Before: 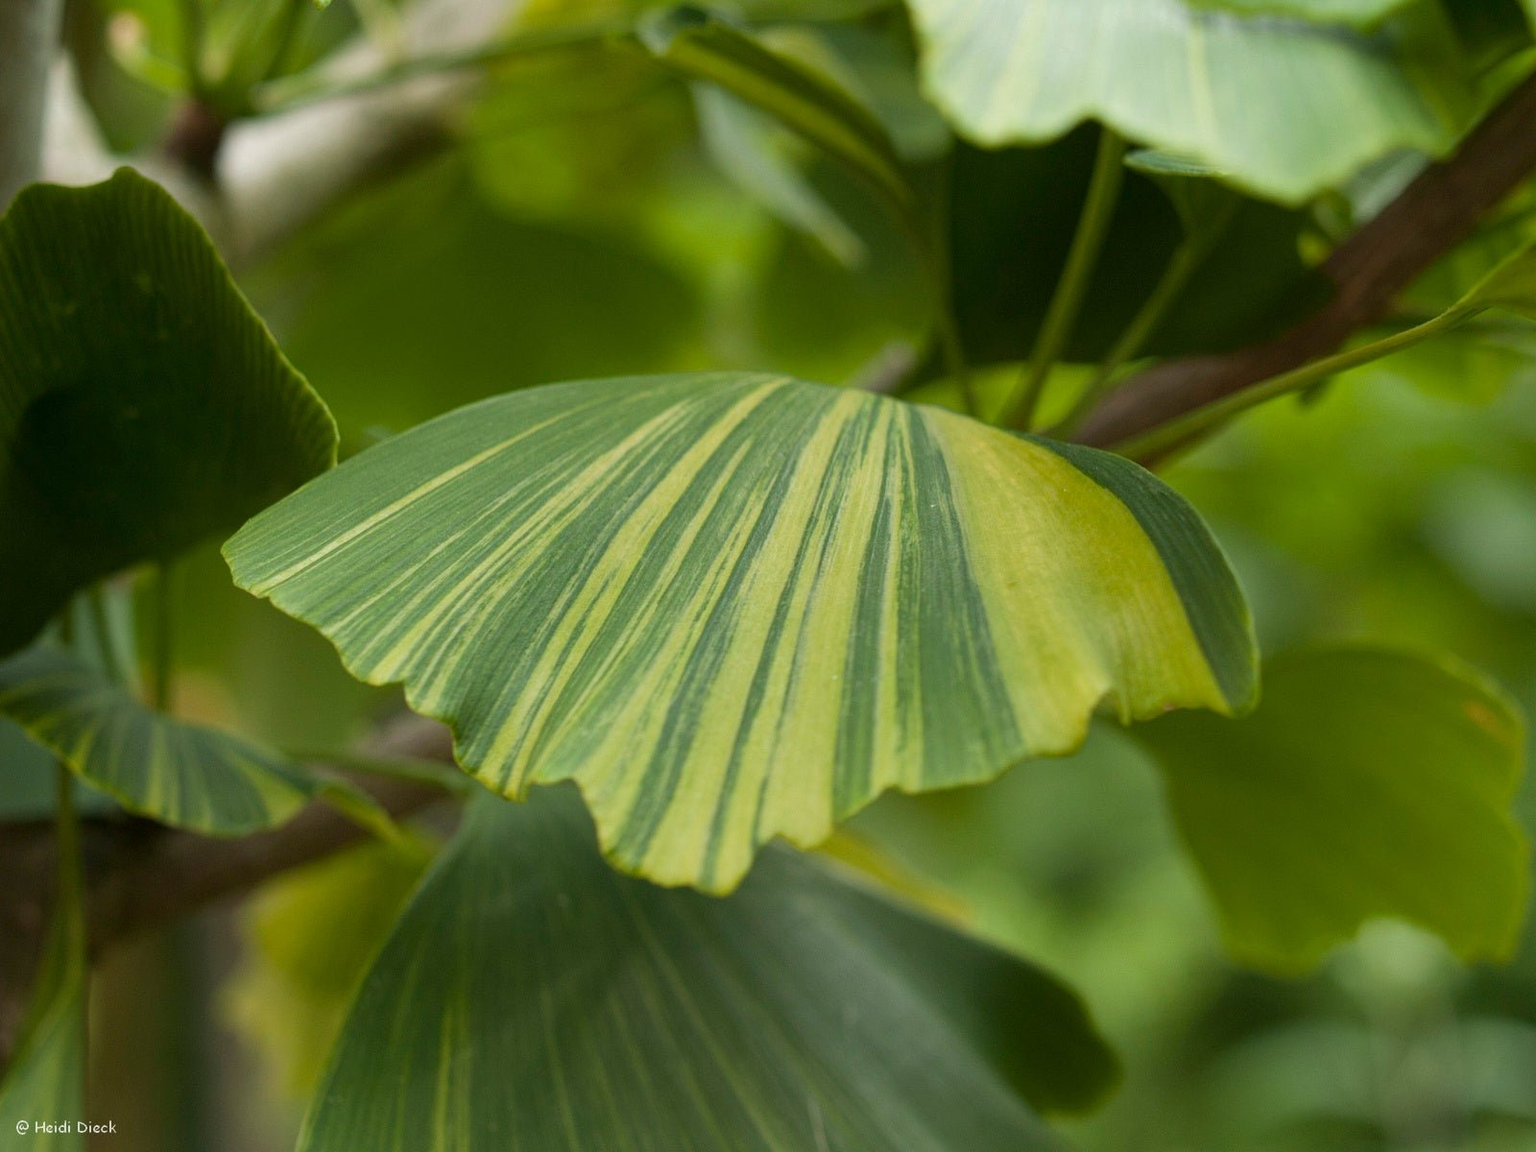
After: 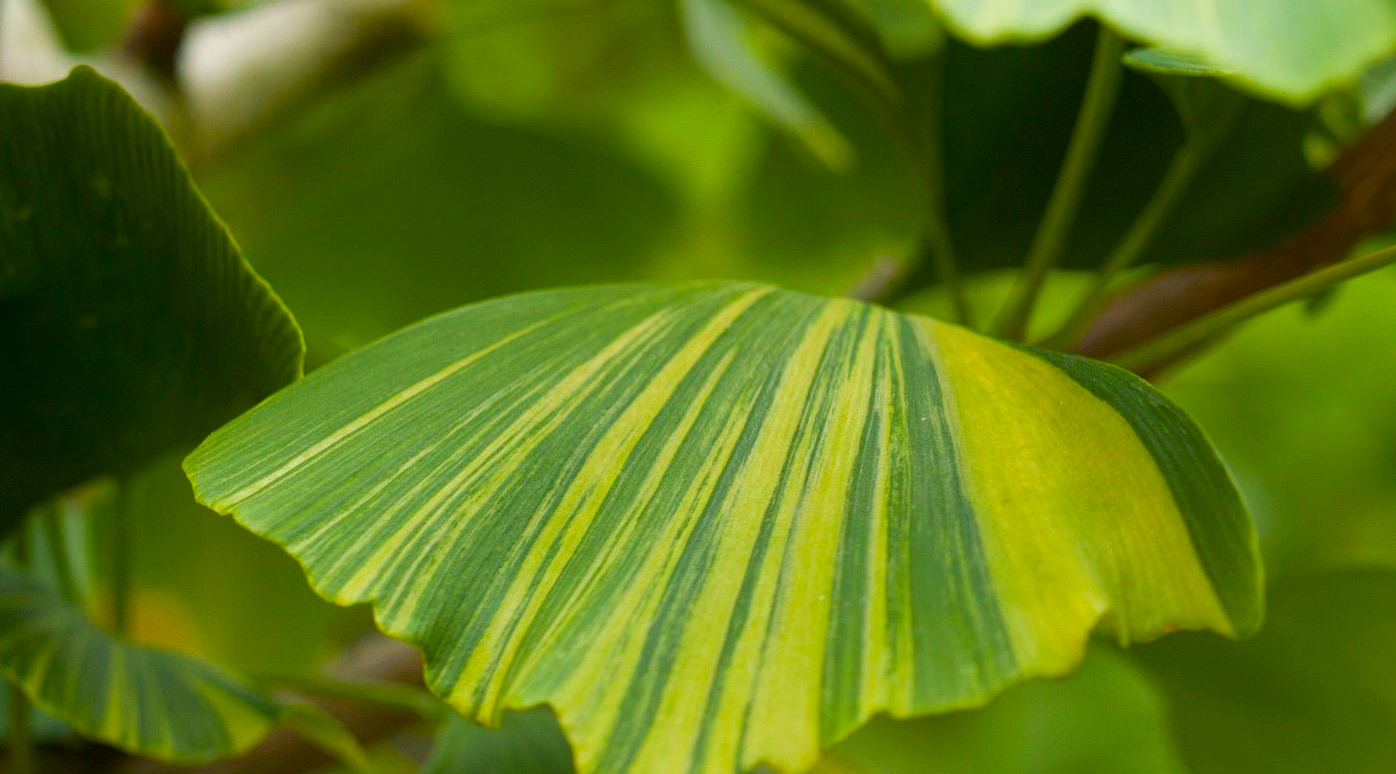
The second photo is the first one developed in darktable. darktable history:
velvia: strength 32.6%, mid-tones bias 0.202
crop: left 3.019%, top 9%, right 9.674%, bottom 26.448%
